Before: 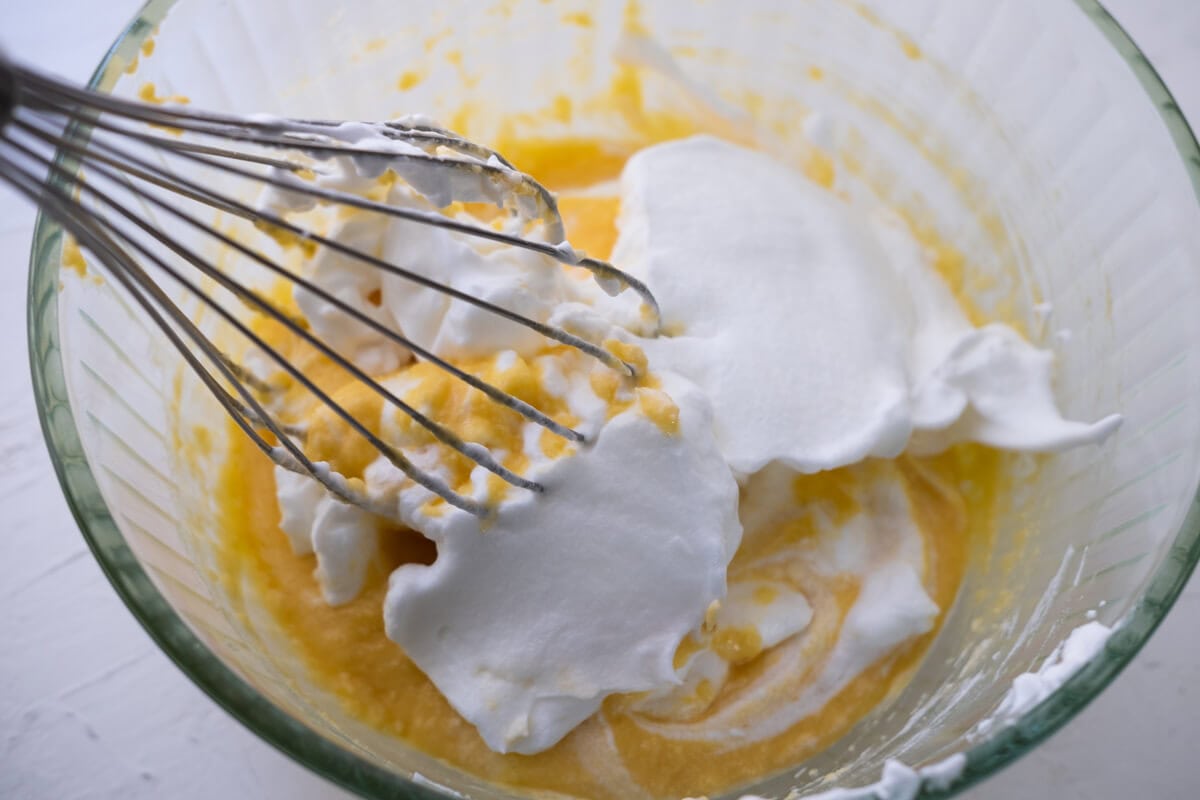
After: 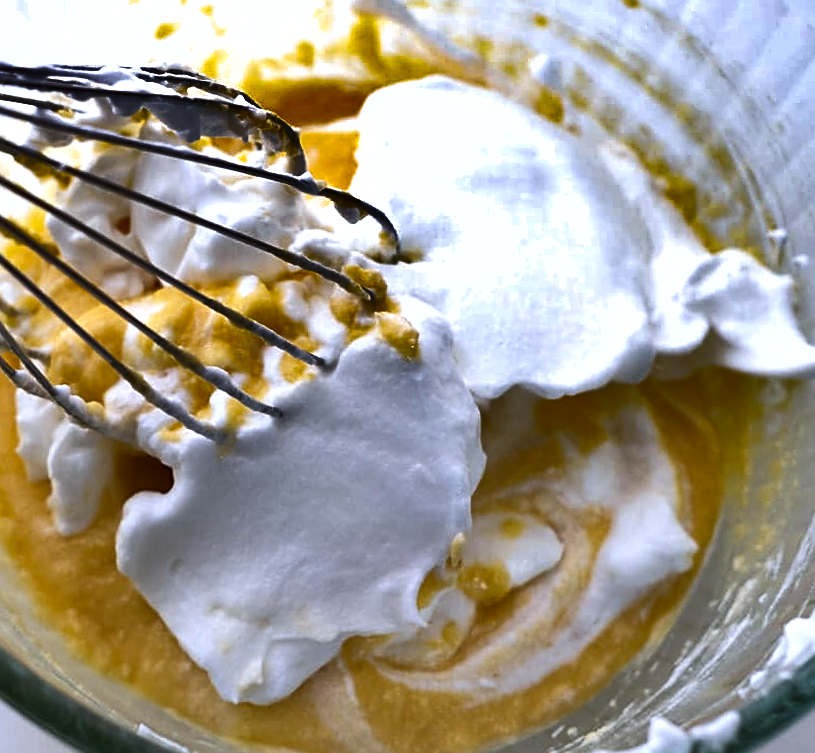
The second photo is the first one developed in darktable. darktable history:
rotate and perspective: rotation 0.128°, lens shift (vertical) -0.181, lens shift (horizontal) -0.044, shear 0.001, automatic cropping off
tone equalizer: -8 EV -0.75 EV, -7 EV -0.7 EV, -6 EV -0.6 EV, -5 EV -0.4 EV, -3 EV 0.4 EV, -2 EV 0.6 EV, -1 EV 0.7 EV, +0 EV 0.75 EV, edges refinement/feathering 500, mask exposure compensation -1.57 EV, preserve details no
sharpen: on, module defaults
crop and rotate: left 22.918%, top 5.629%, right 14.711%, bottom 2.247%
white balance: red 0.967, blue 1.049
shadows and highlights: shadows 24.5, highlights -78.15, soften with gaussian
